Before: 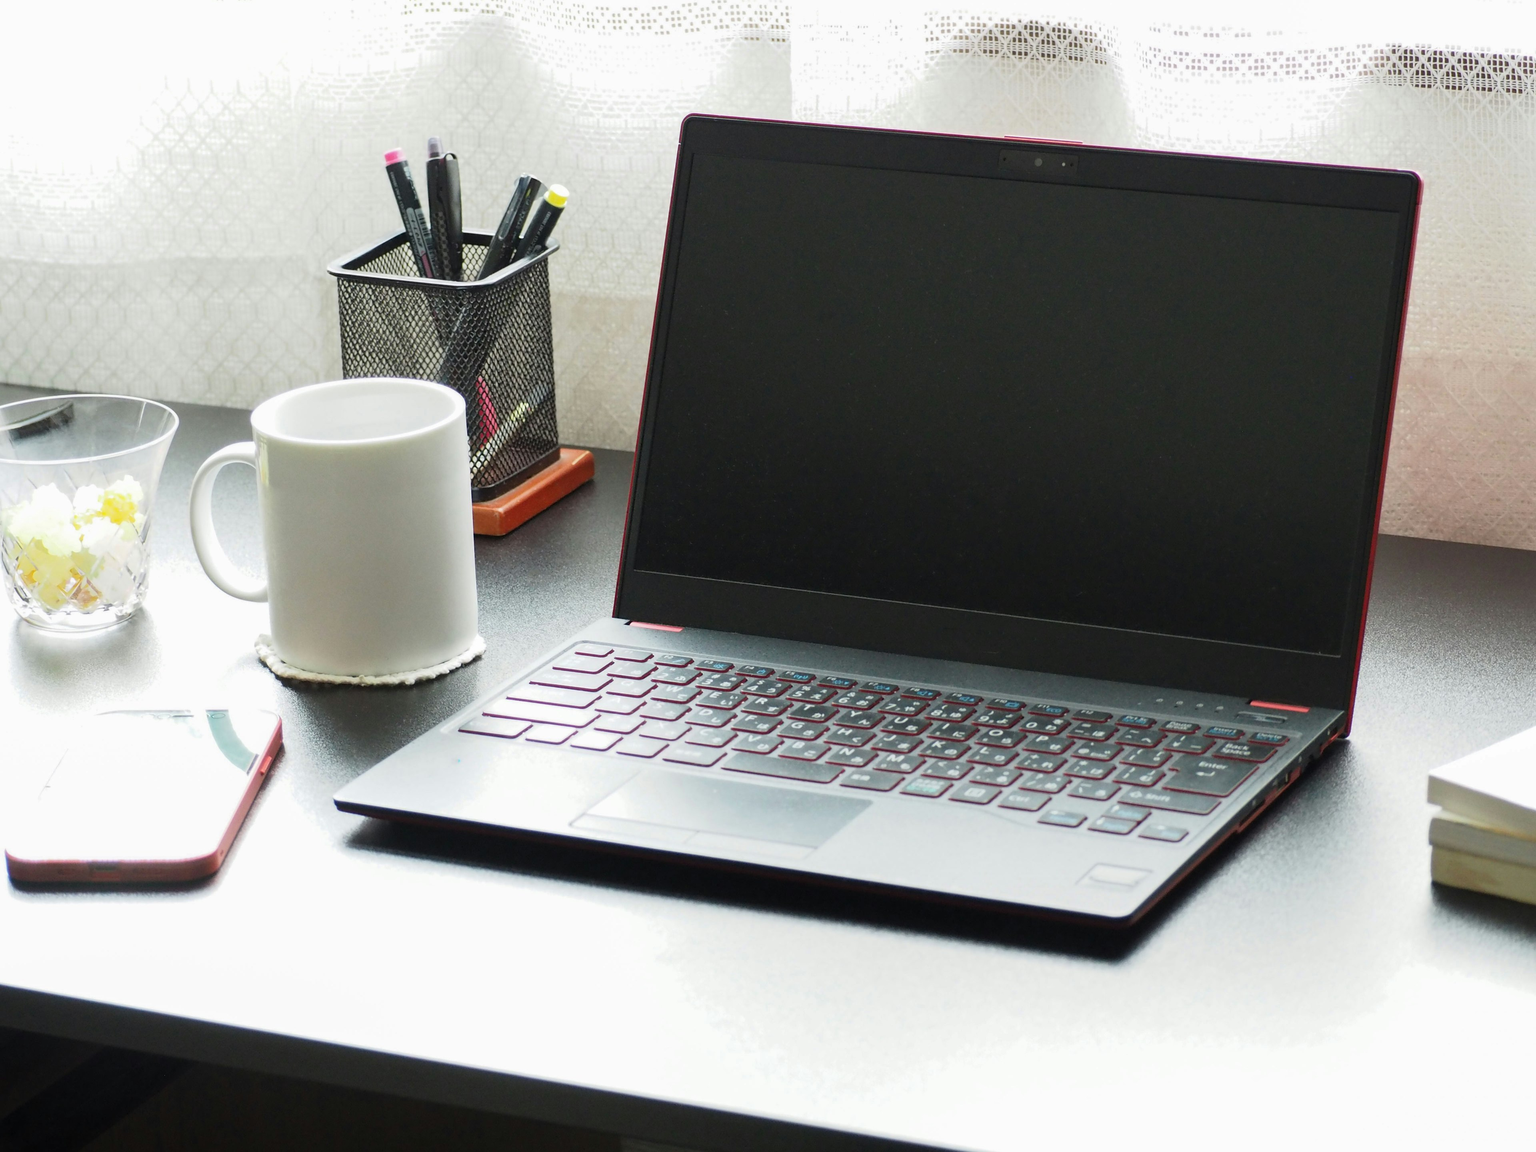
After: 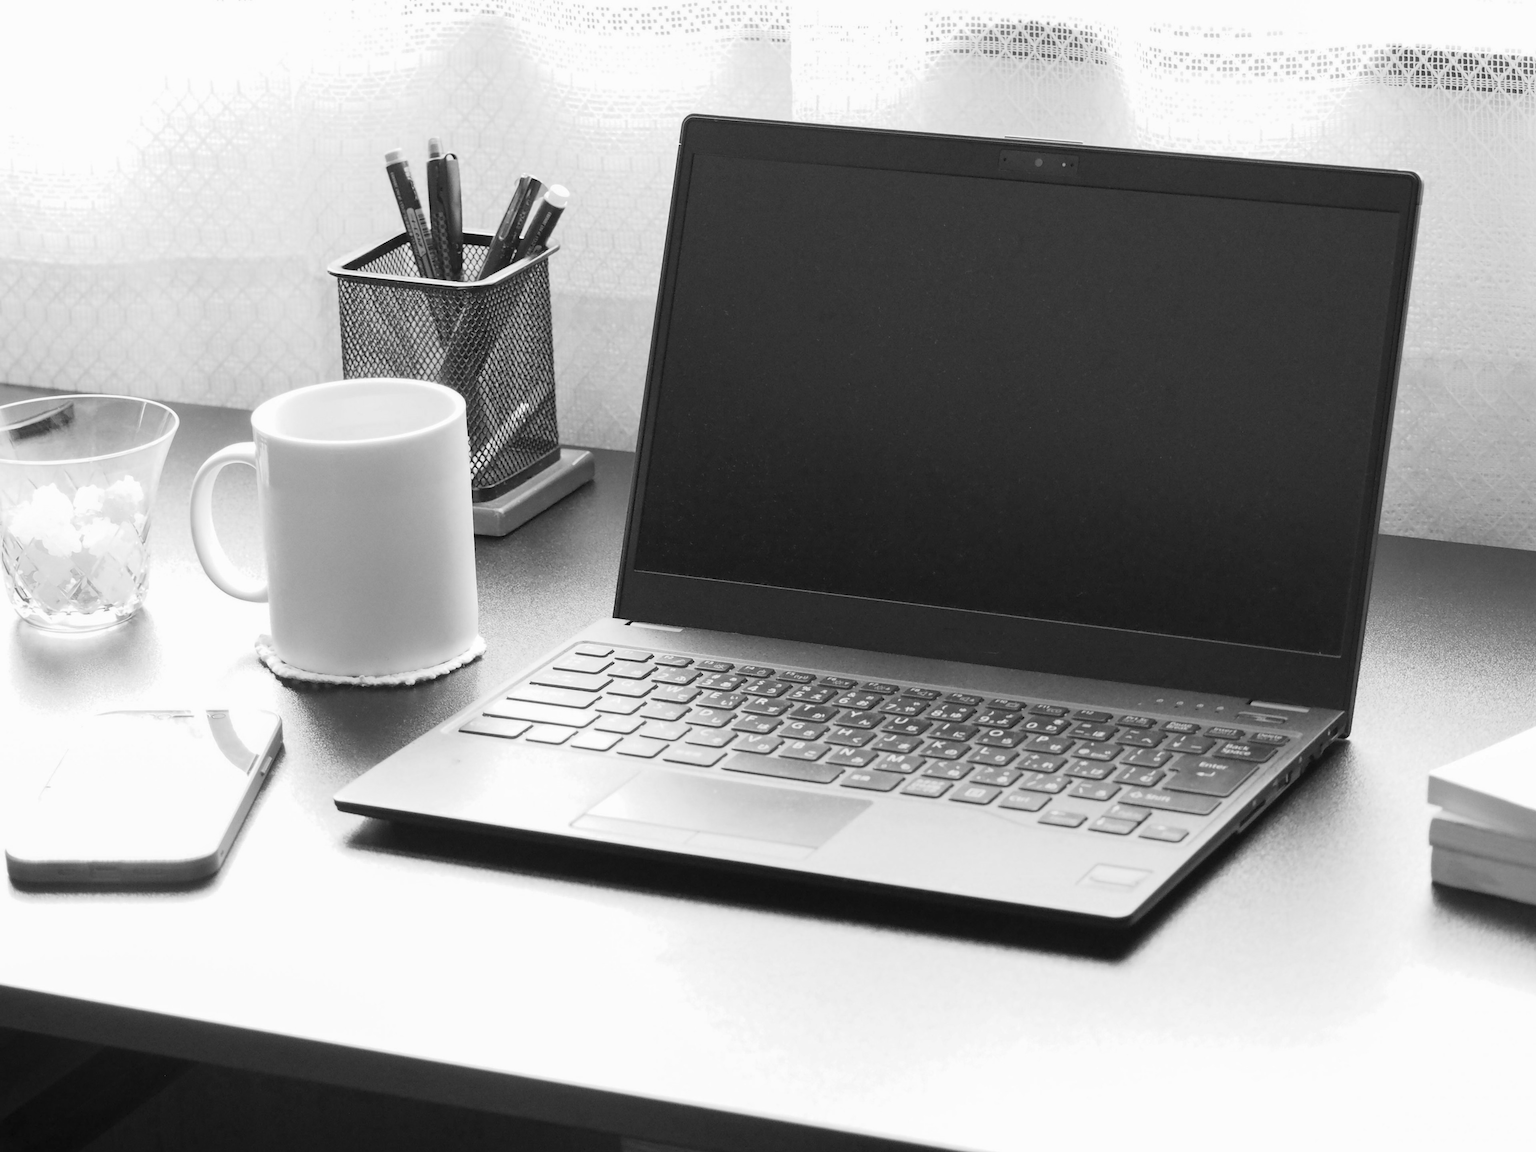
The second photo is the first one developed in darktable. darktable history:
contrast brightness saturation: brightness 0.09, saturation 0.19
monochrome: on, module defaults
